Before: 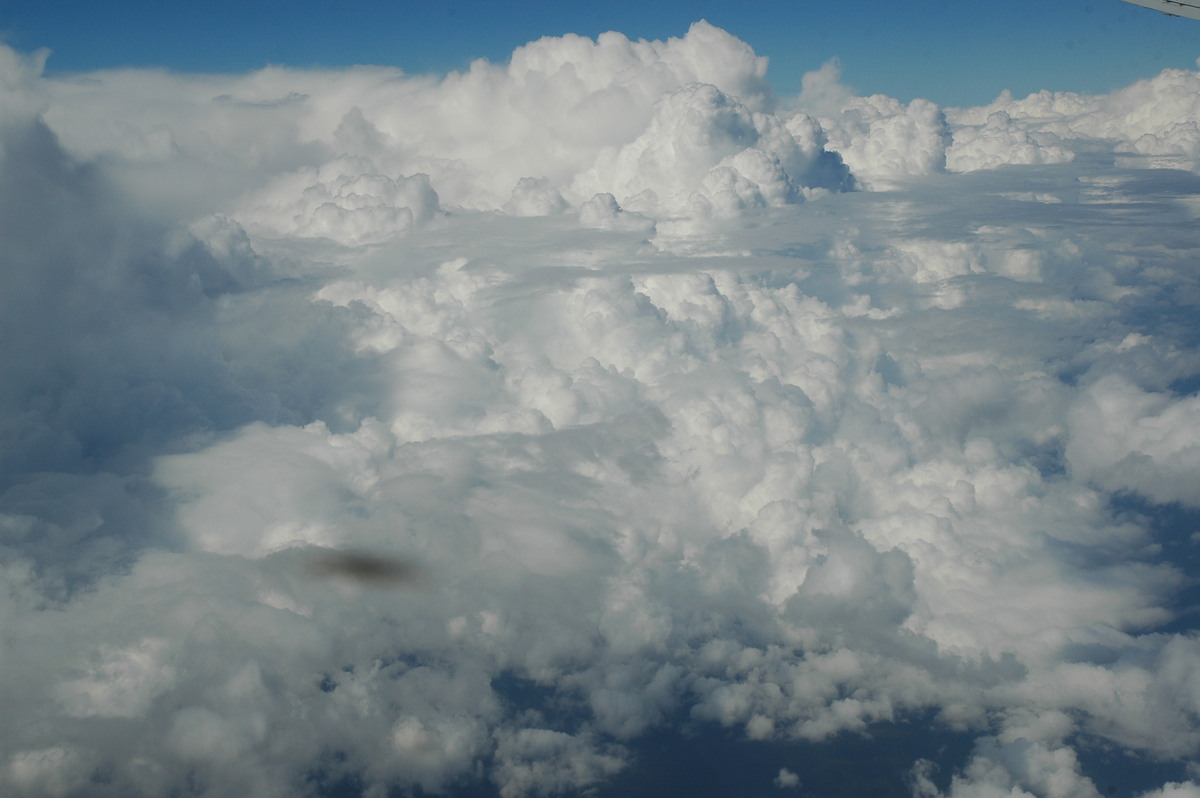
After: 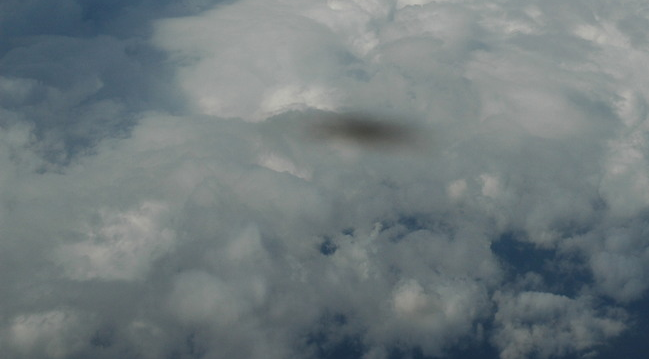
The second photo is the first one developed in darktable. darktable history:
crop and rotate: top 54.778%, right 45.886%, bottom 0.115%
